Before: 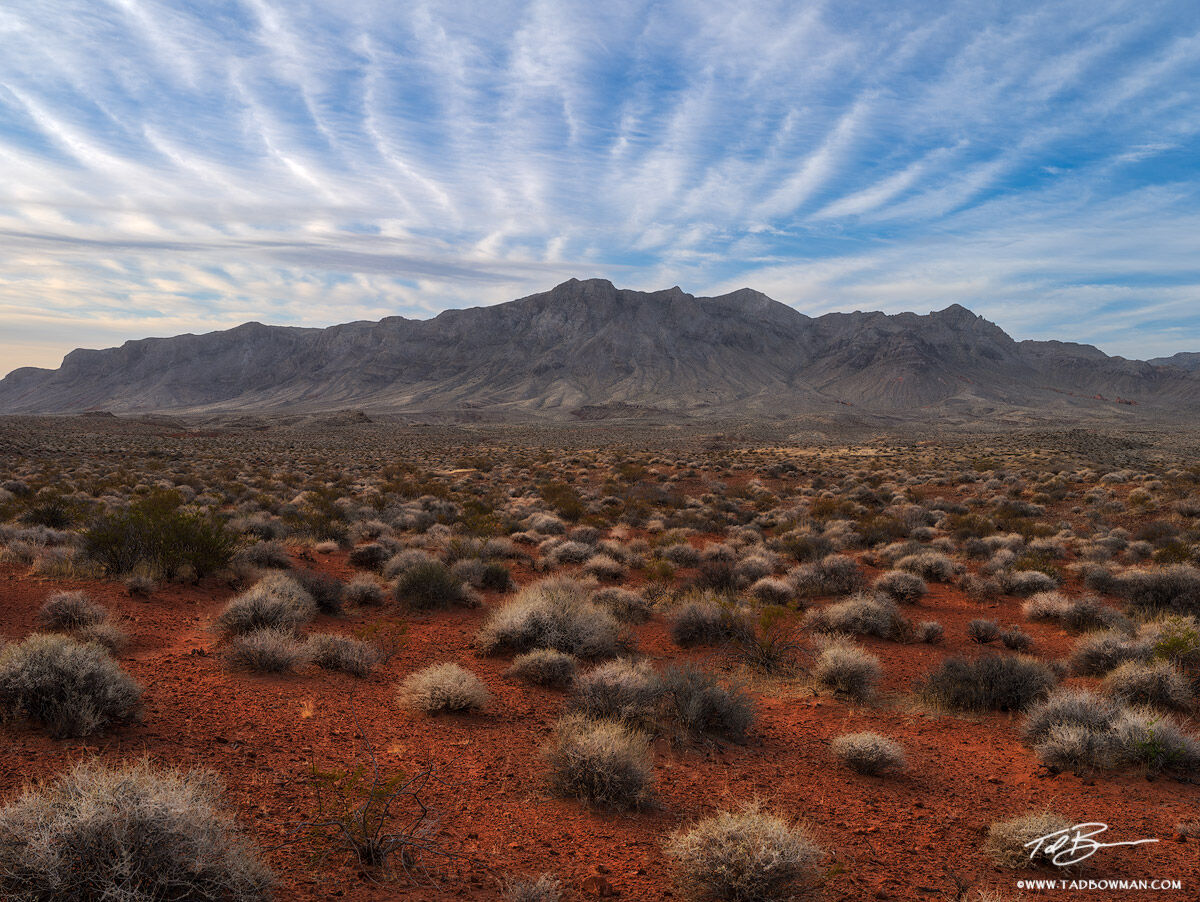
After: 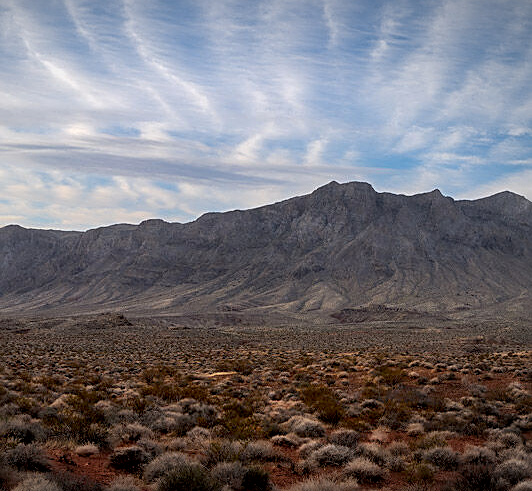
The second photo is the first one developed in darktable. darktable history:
exposure: black level correction 0.011, compensate highlight preservation false
crop: left 20.067%, top 10.755%, right 35.574%, bottom 34.72%
sharpen: on, module defaults
vignetting: fall-off start 97.65%, fall-off radius 100.23%, center (-0.148, 0.019), width/height ratio 1.362
